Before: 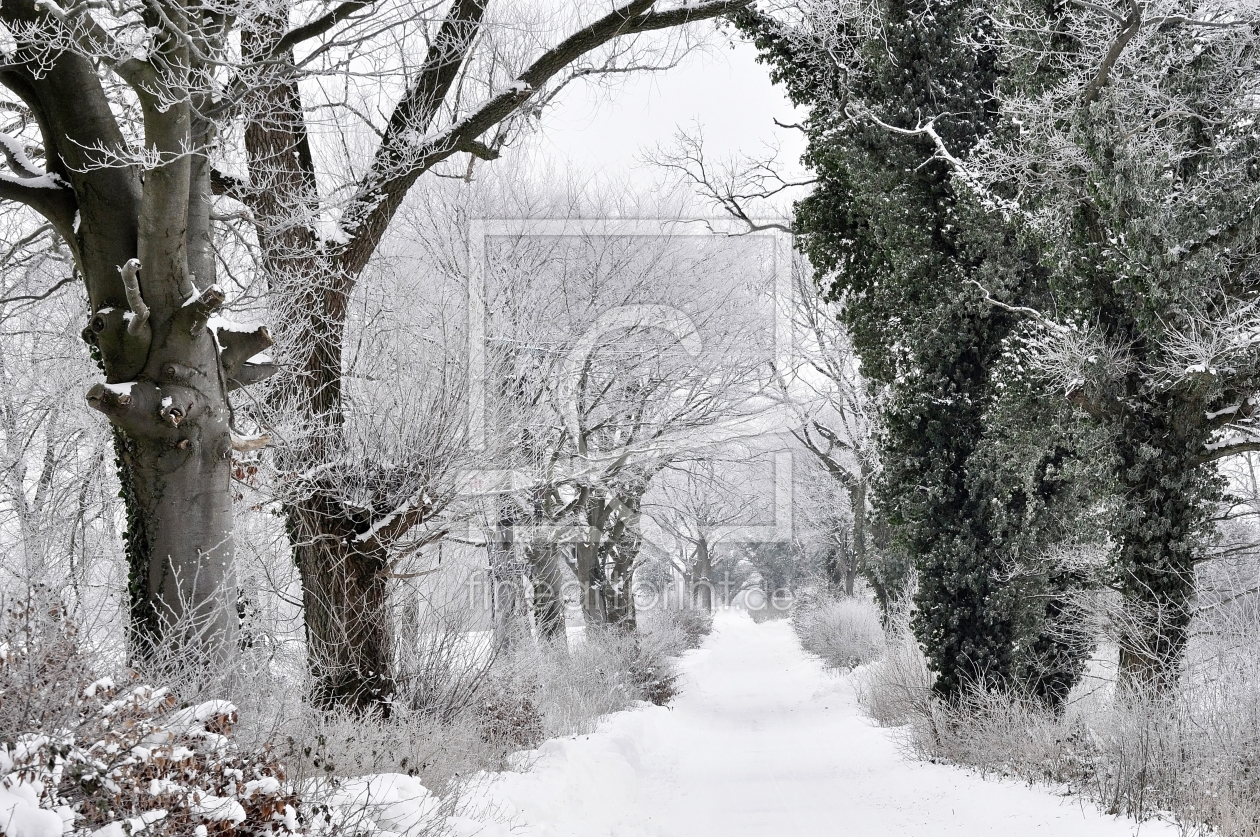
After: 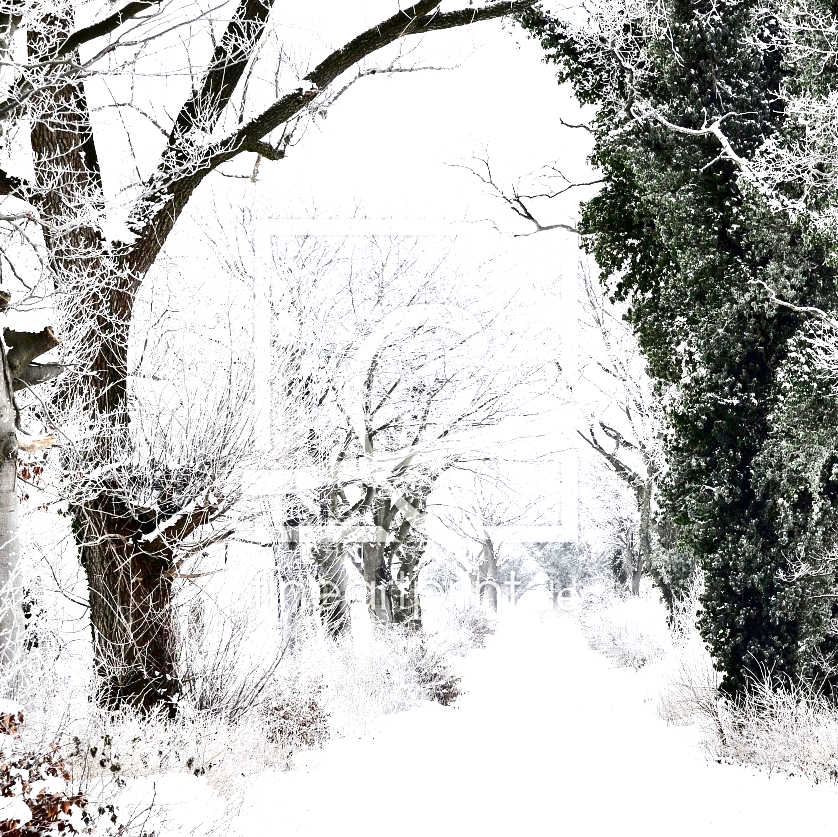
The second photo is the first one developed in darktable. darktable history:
crop: left 17.037%, right 16.383%
contrast brightness saturation: contrast 0.24, brightness -0.23, saturation 0.146
exposure: exposure 1.164 EV, compensate exposure bias true, compensate highlight preservation false
